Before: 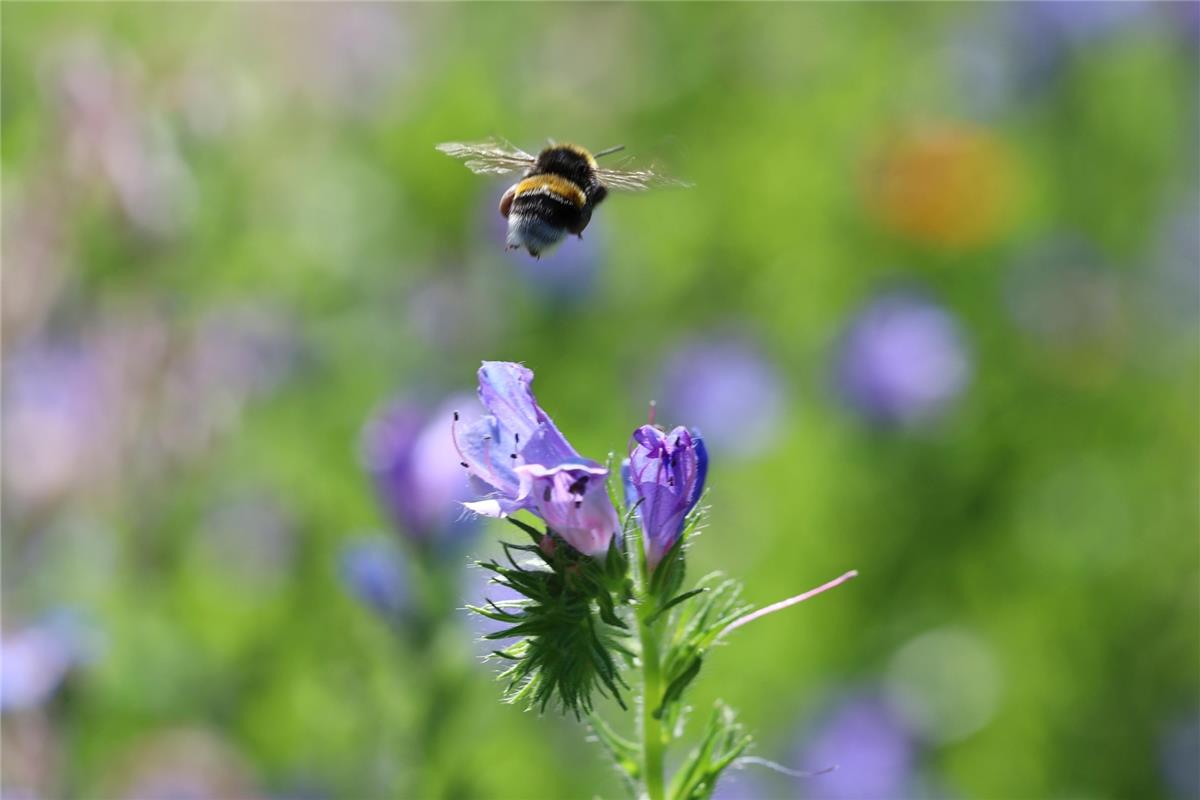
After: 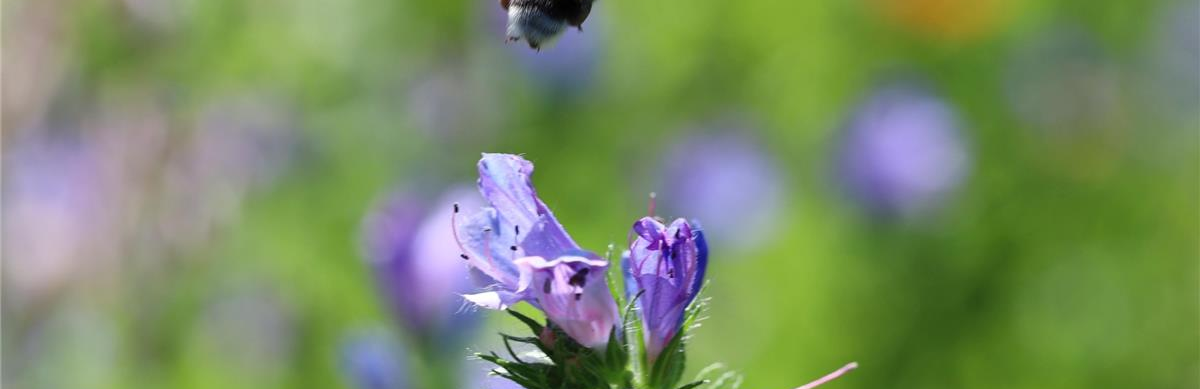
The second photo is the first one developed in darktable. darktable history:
crop and rotate: top 26.098%, bottom 25.261%
